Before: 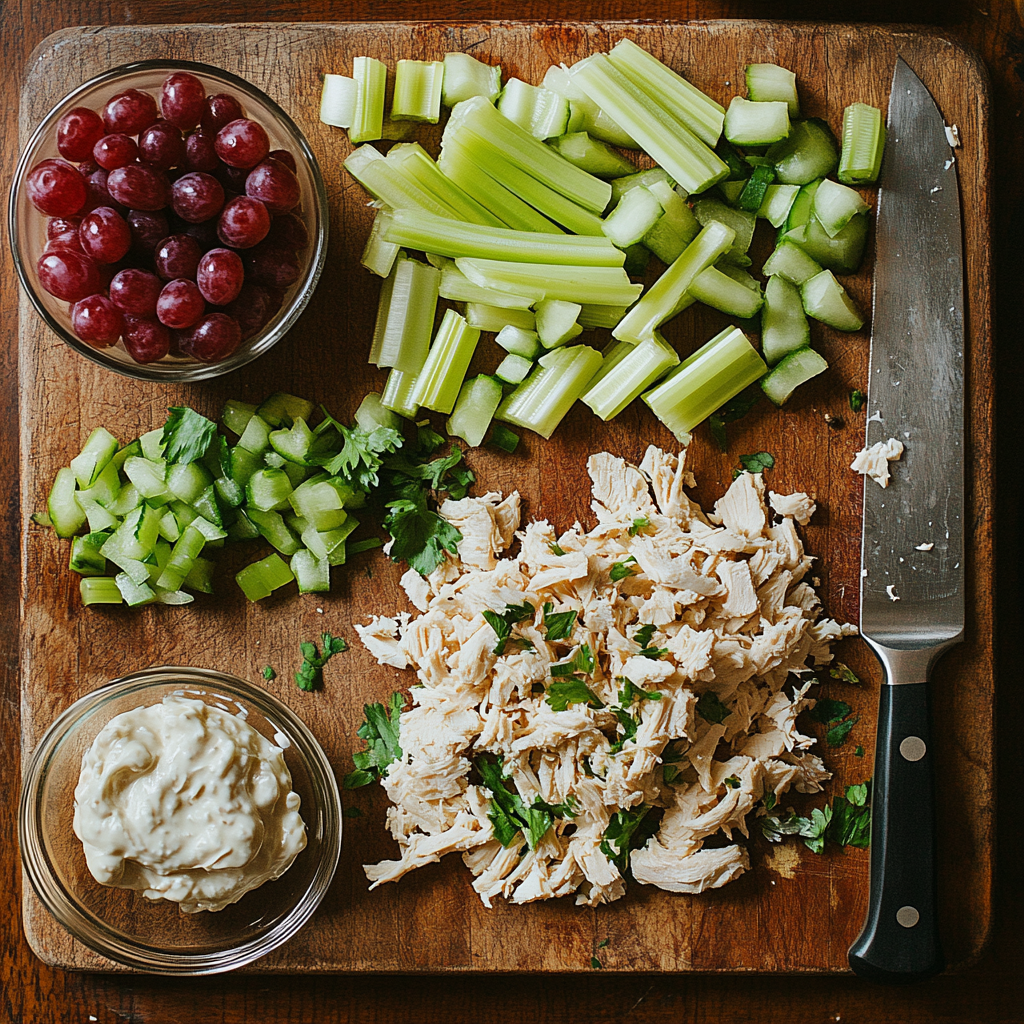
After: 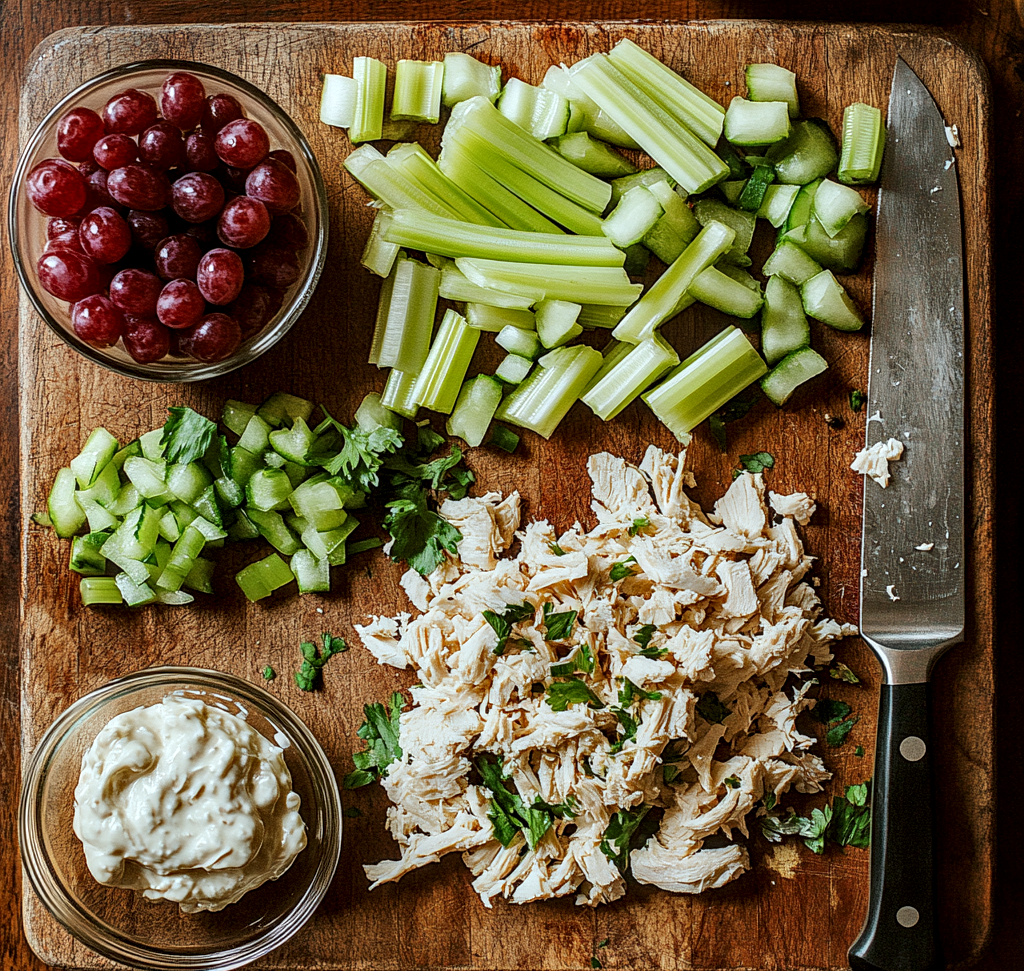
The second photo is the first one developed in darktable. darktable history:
crop and rotate: top 0%, bottom 5.097%
color correction: highlights a* -2.73, highlights b* -2.09, shadows a* 2.41, shadows b* 2.73
local contrast: highlights 25%, detail 150%
